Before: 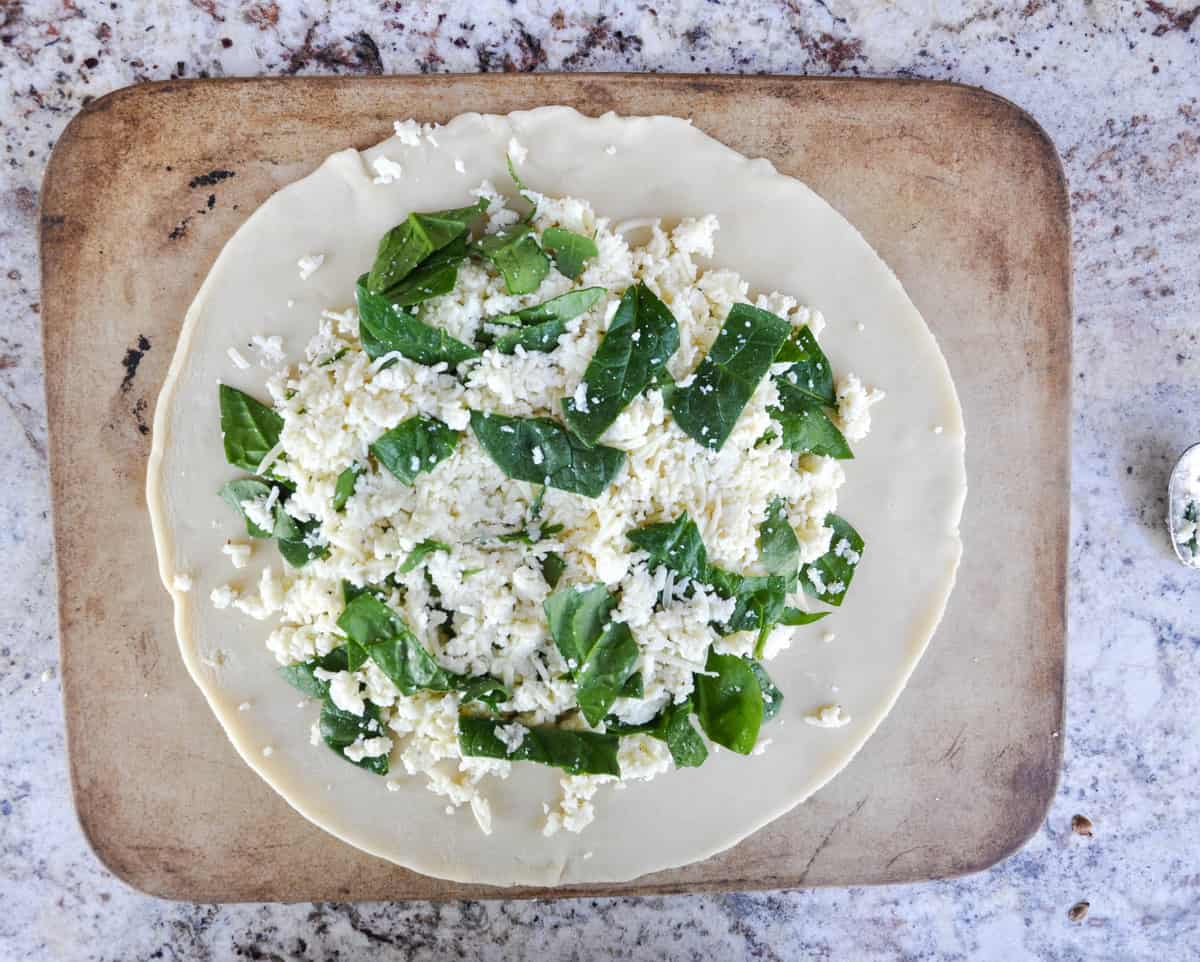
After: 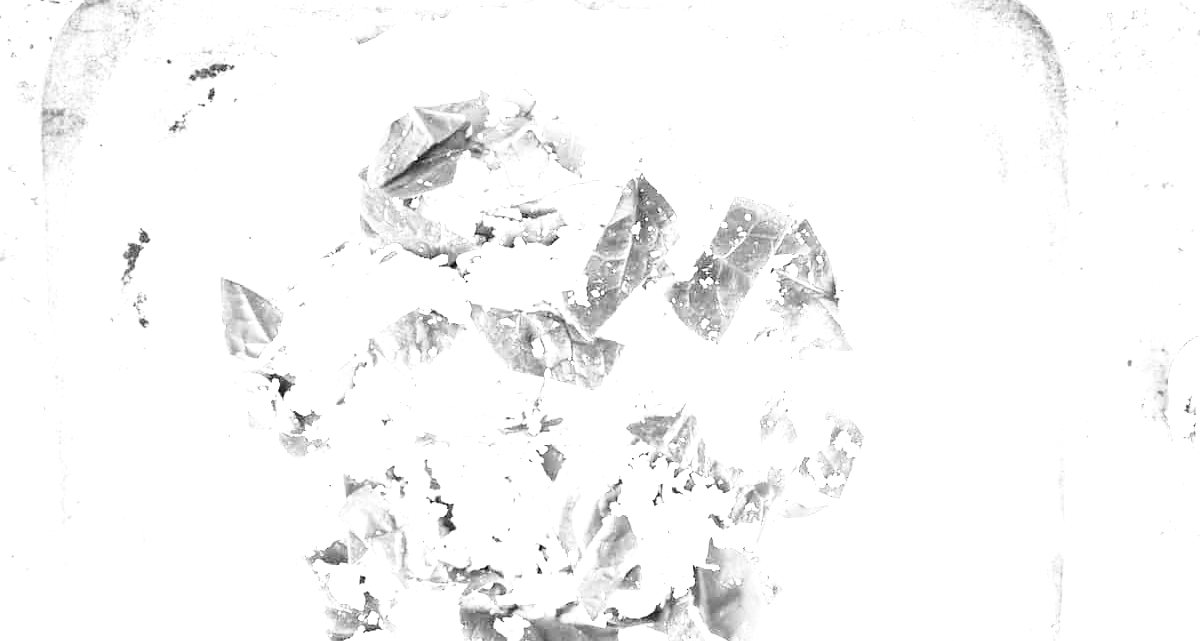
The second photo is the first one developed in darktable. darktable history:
crop: top 11.166%, bottom 22.168%
monochrome: on, module defaults
tone curve: curves: ch0 [(0, 0) (0.003, 0.003) (0.011, 0.011) (0.025, 0.024) (0.044, 0.043) (0.069, 0.068) (0.1, 0.098) (0.136, 0.133) (0.177, 0.173) (0.224, 0.22) (0.277, 0.271) (0.335, 0.328) (0.399, 0.39) (0.468, 0.458) (0.543, 0.563) (0.623, 0.64) (0.709, 0.722) (0.801, 0.809) (0.898, 0.902) (1, 1)], preserve colors none
local contrast: mode bilateral grid, contrast 20, coarseness 50, detail 130%, midtone range 0.2
color correction: highlights a* 1.39, highlights b* 17.83
exposure: exposure 2.25 EV, compensate highlight preservation false
base curve: curves: ch0 [(0, 0) (0.005, 0.002) (0.15, 0.3) (0.4, 0.7) (0.75, 0.95) (1, 1)], preserve colors none
white balance: emerald 1
